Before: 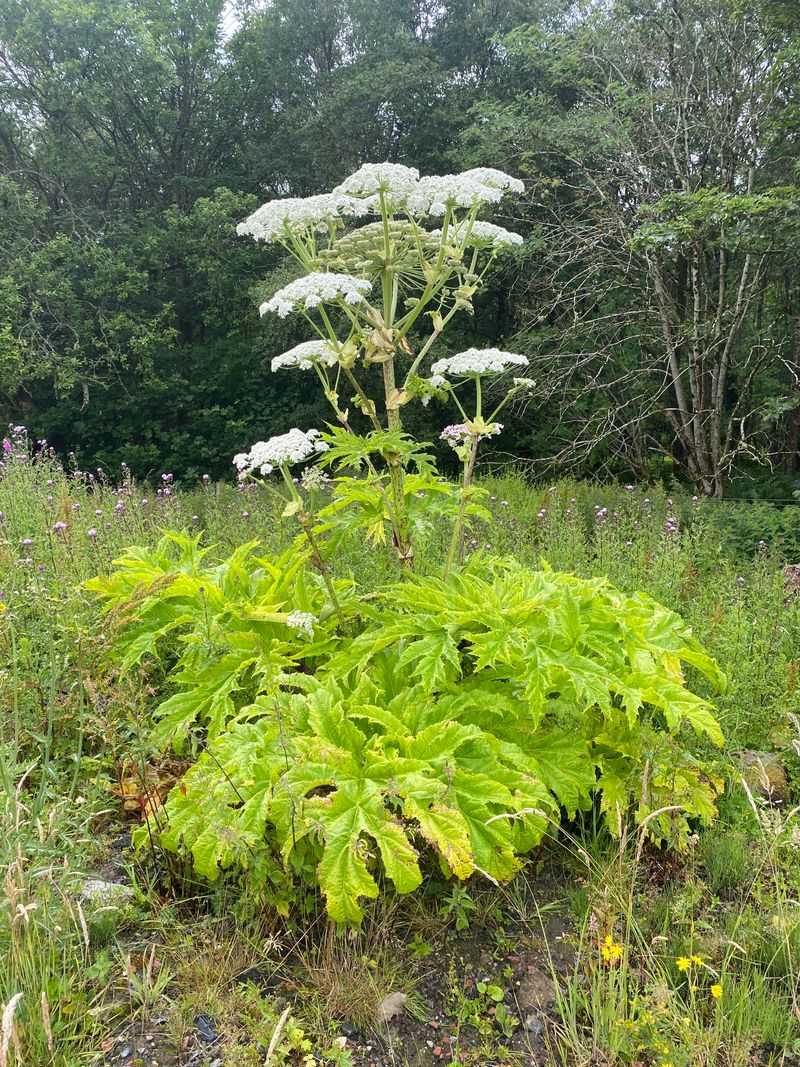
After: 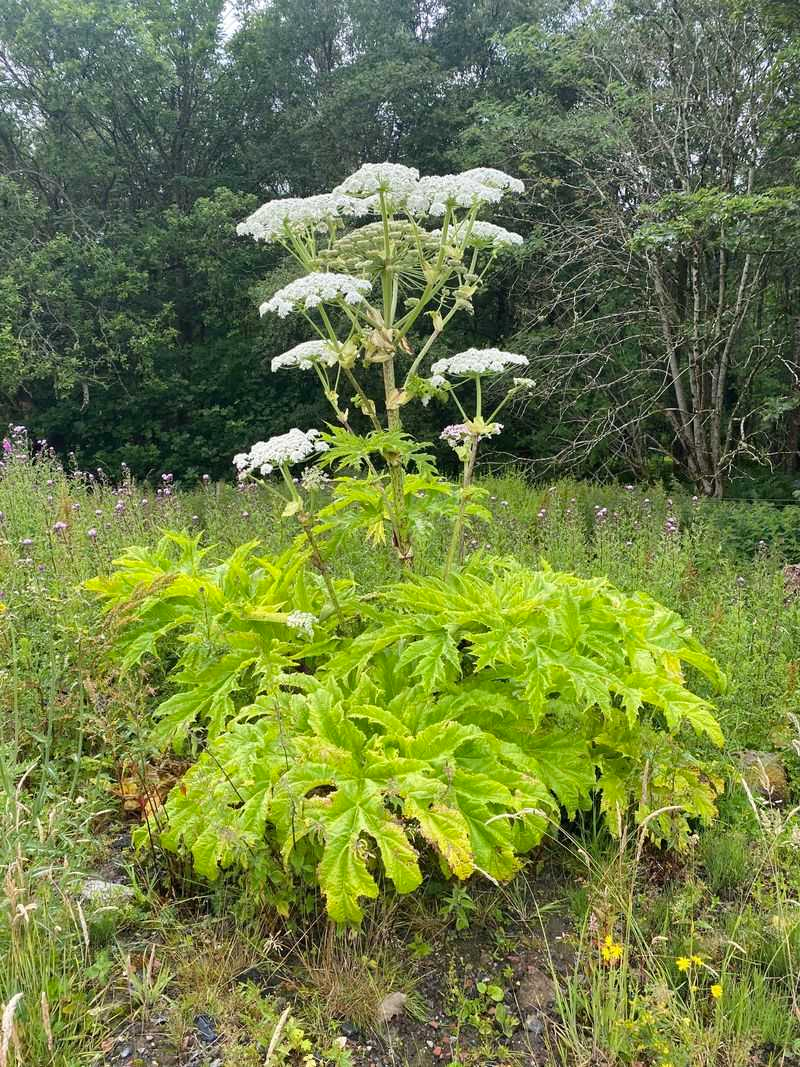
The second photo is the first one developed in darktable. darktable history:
haze removal: on, module defaults
